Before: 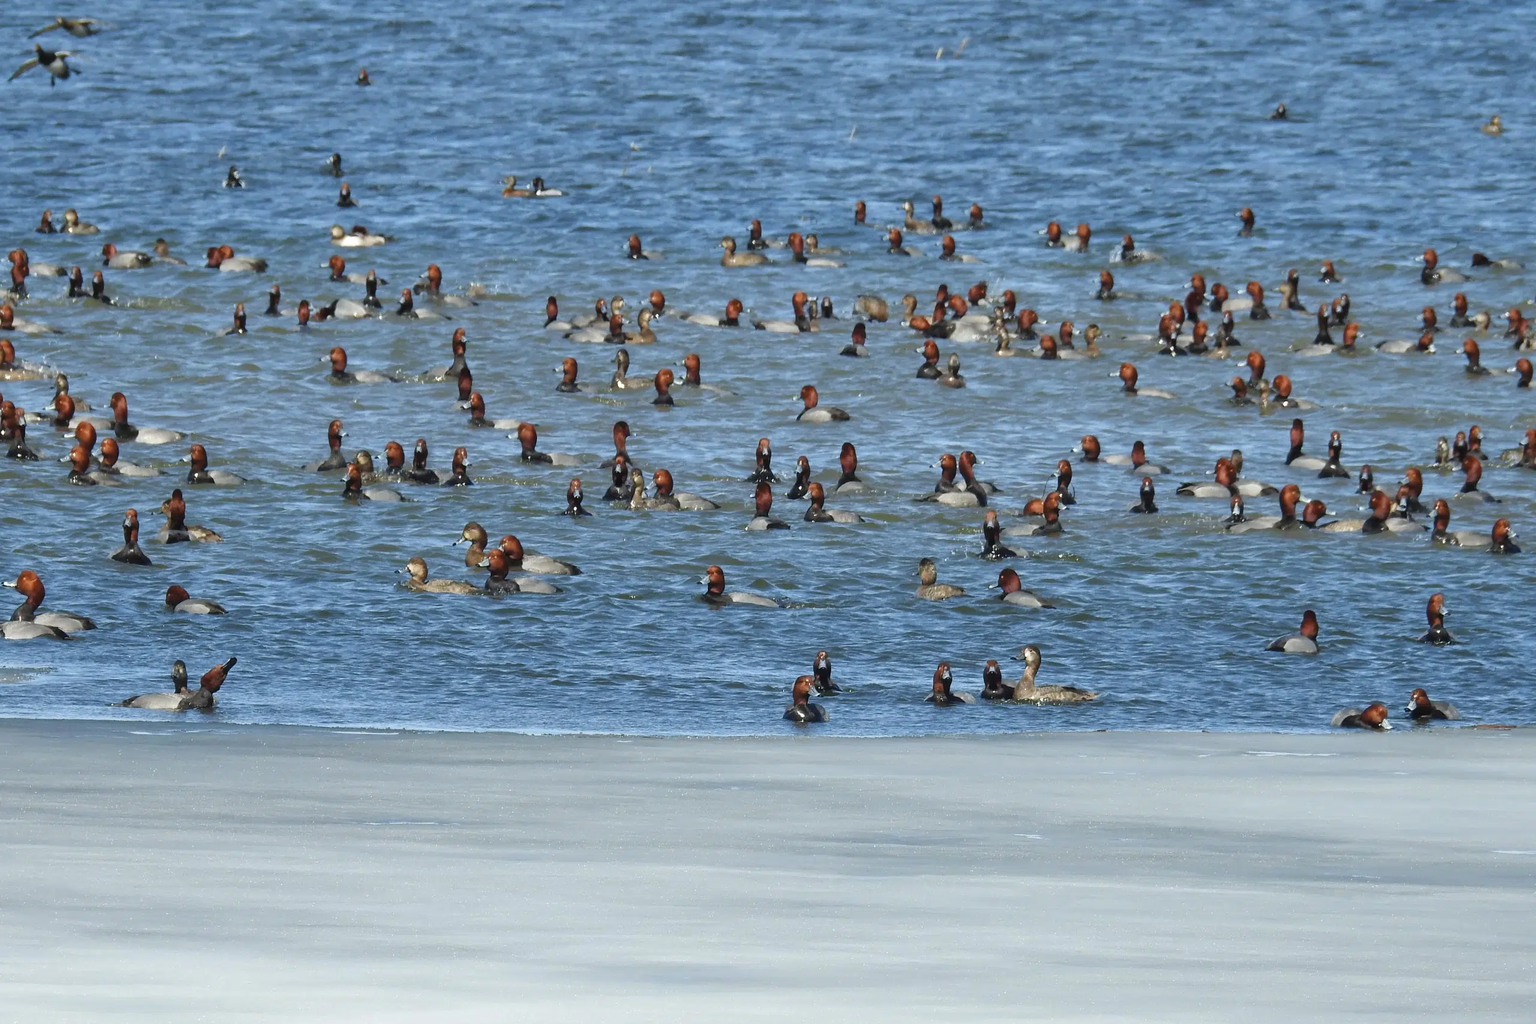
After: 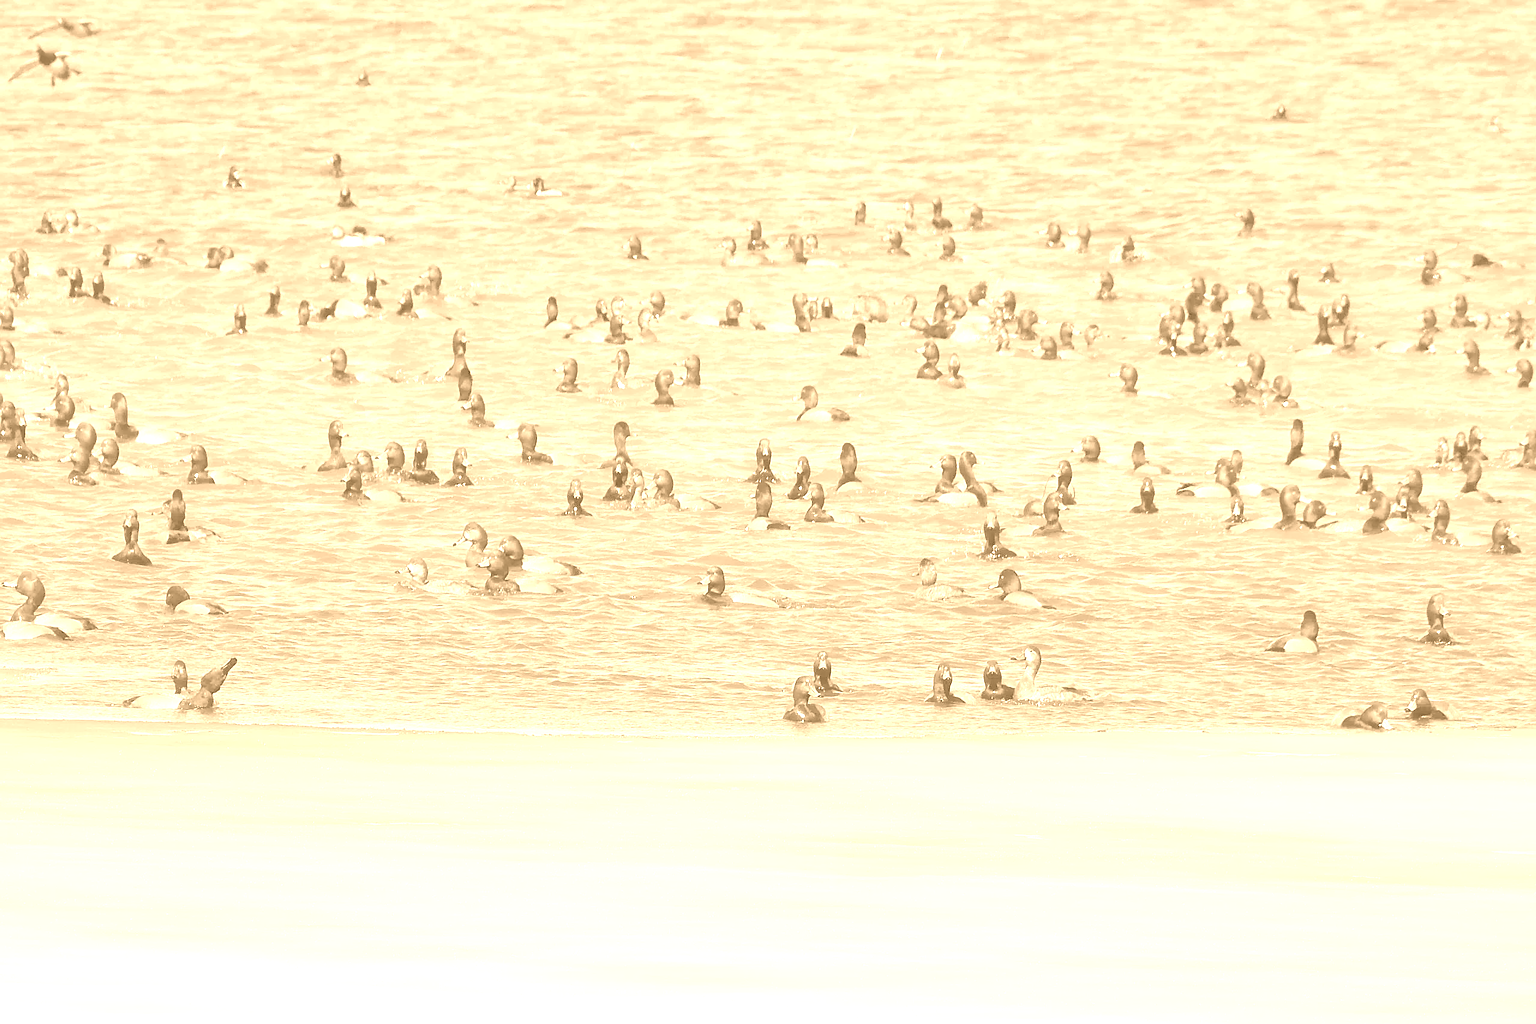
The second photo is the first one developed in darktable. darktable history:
sharpen: on, module defaults
colorize: hue 28.8°, source mix 100%
contrast brightness saturation: brightness -0.09
